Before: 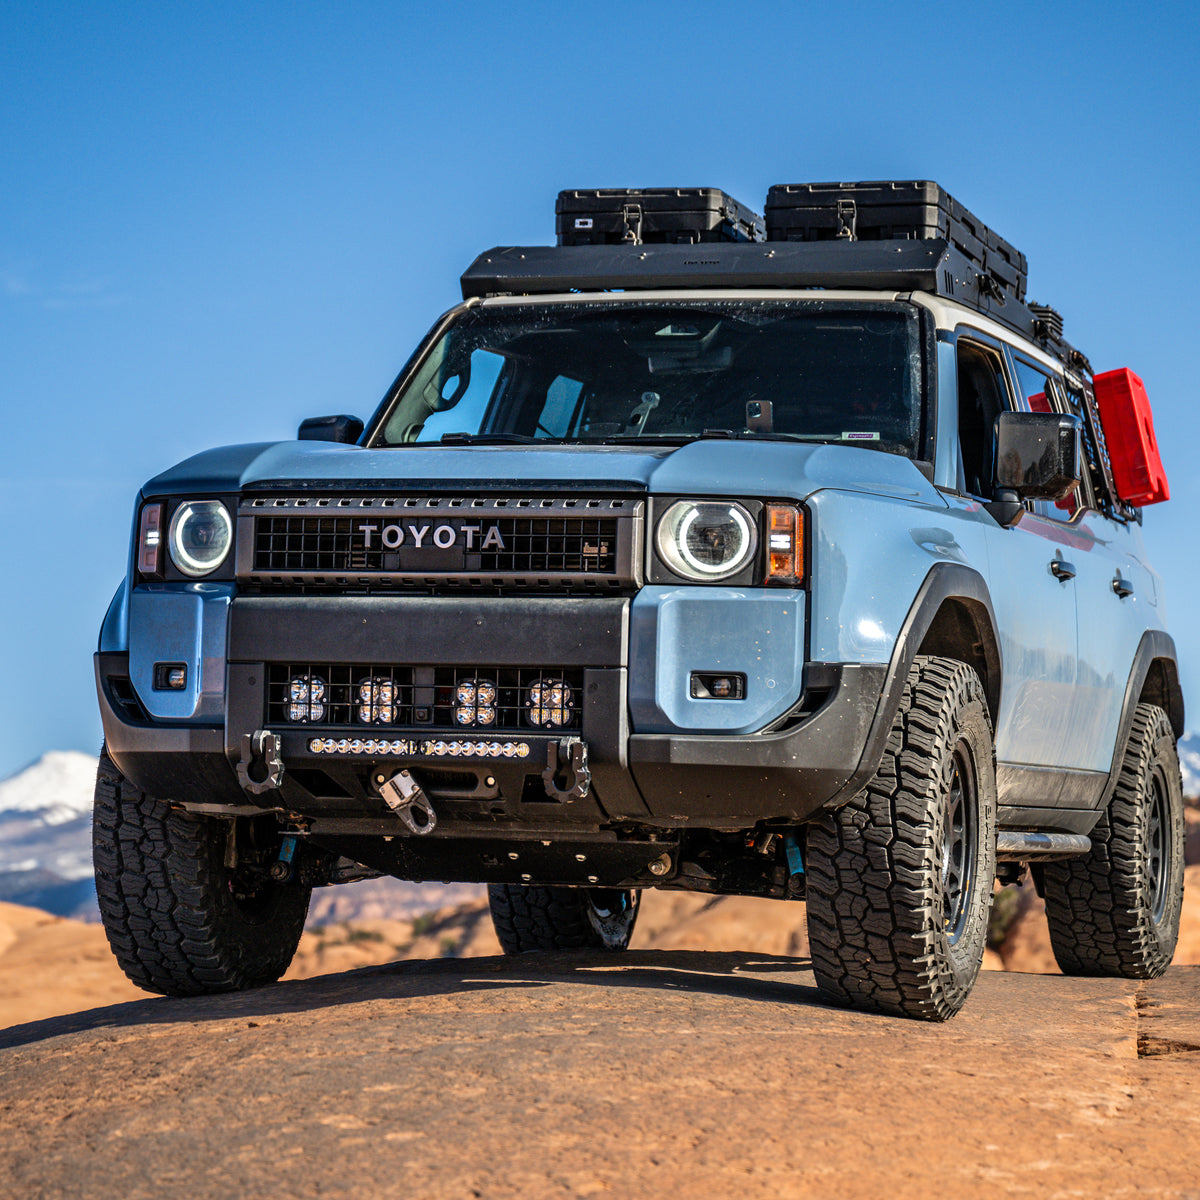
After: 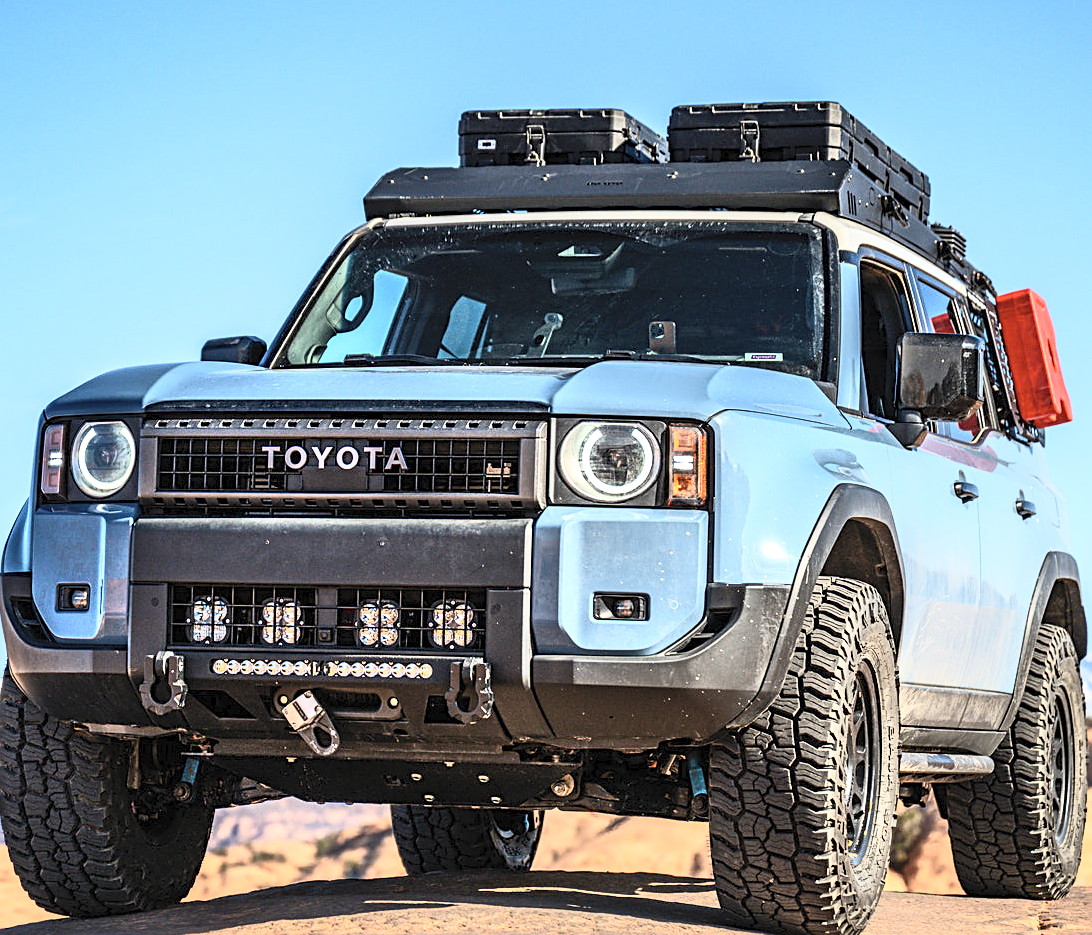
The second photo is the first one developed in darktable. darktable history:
crop: left 8.155%, top 6.611%, bottom 15.385%
sharpen: on, module defaults
contrast brightness saturation: contrast 0.39, brightness 0.53
